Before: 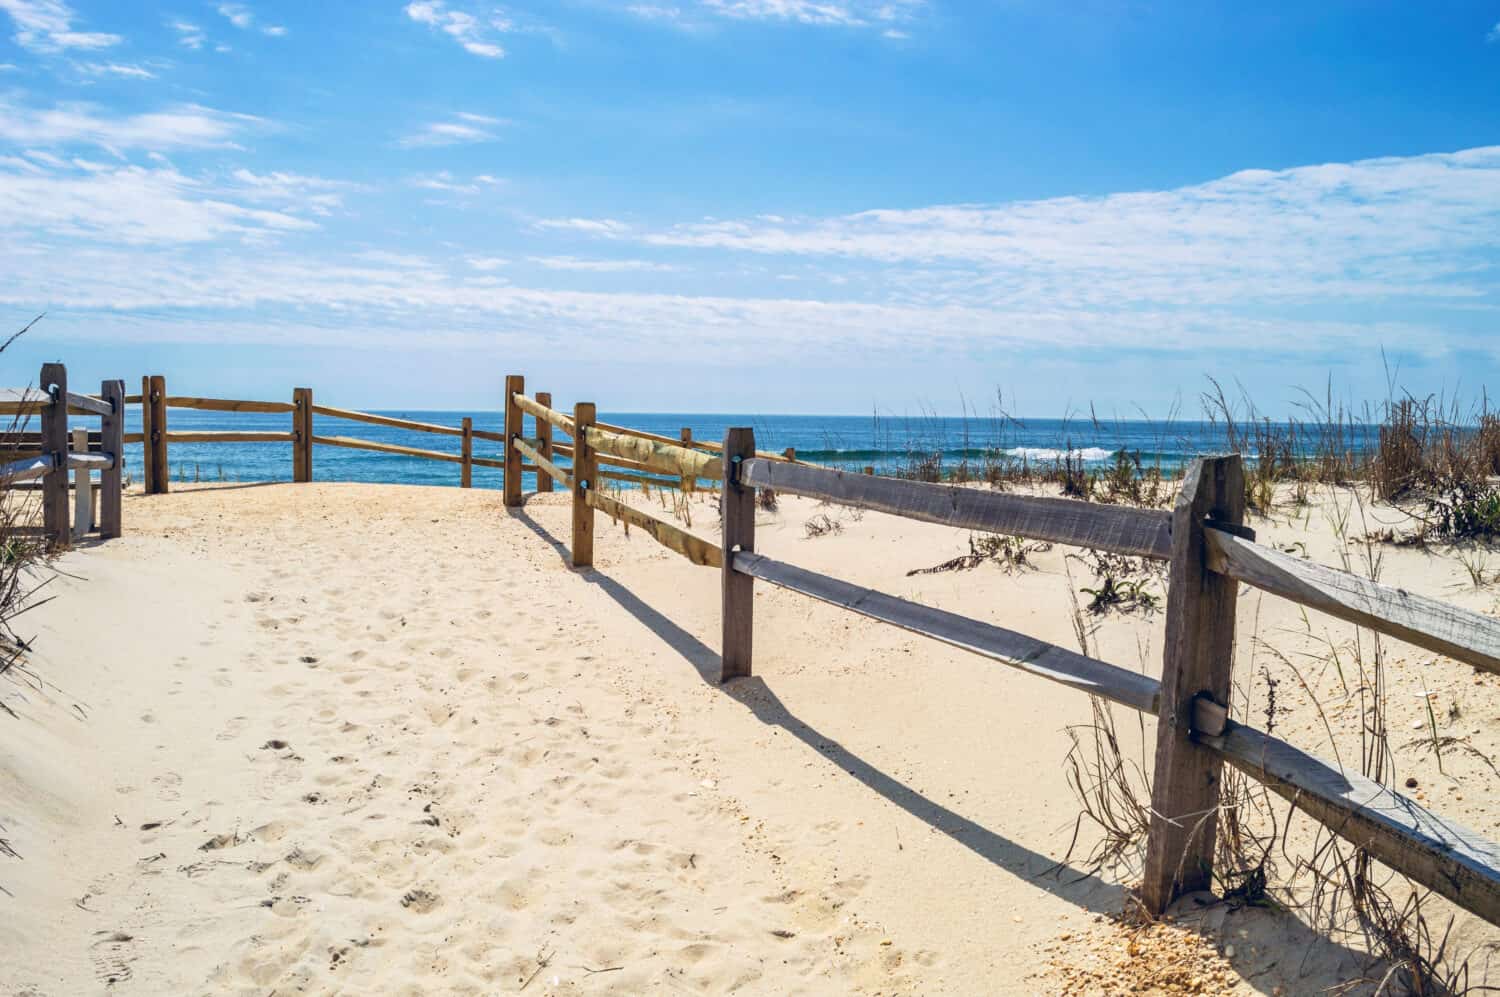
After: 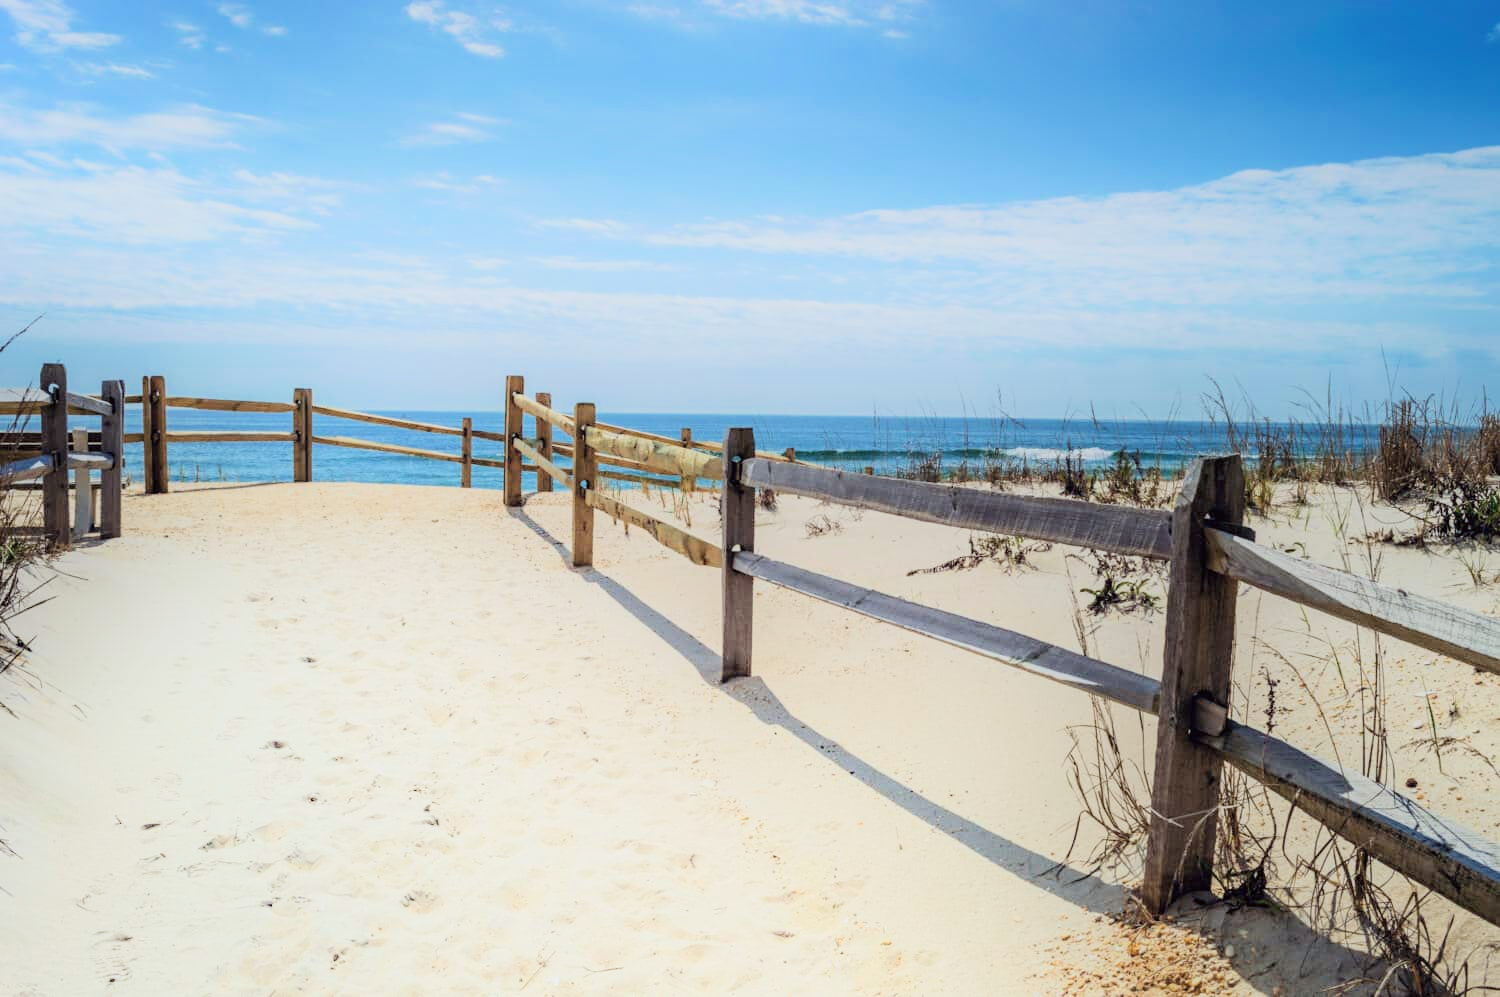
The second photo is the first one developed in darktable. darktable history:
filmic rgb: black relative exposure -7.65 EV, white relative exposure 4.56 EV, threshold 2.96 EV, hardness 3.61, contrast 0.987, color science v6 (2022), enable highlight reconstruction true
shadows and highlights: shadows -53.13, highlights 87.13, soften with gaussian
color correction: highlights a* -2.92, highlights b* -2.4, shadows a* 2.23, shadows b* 3.02
